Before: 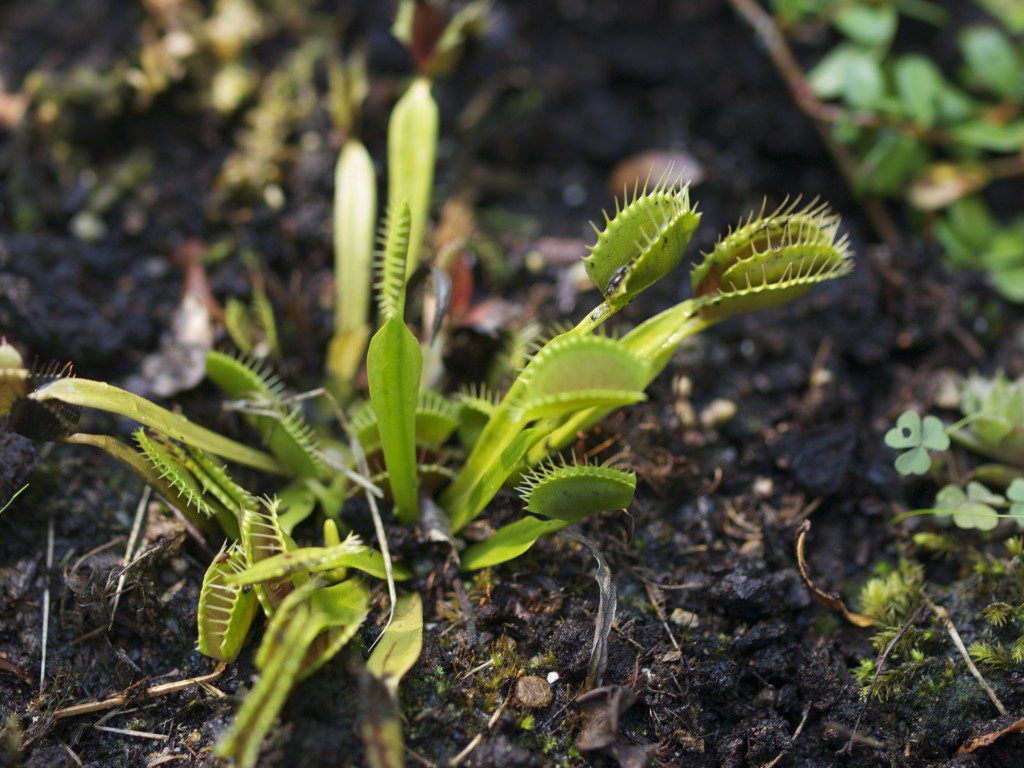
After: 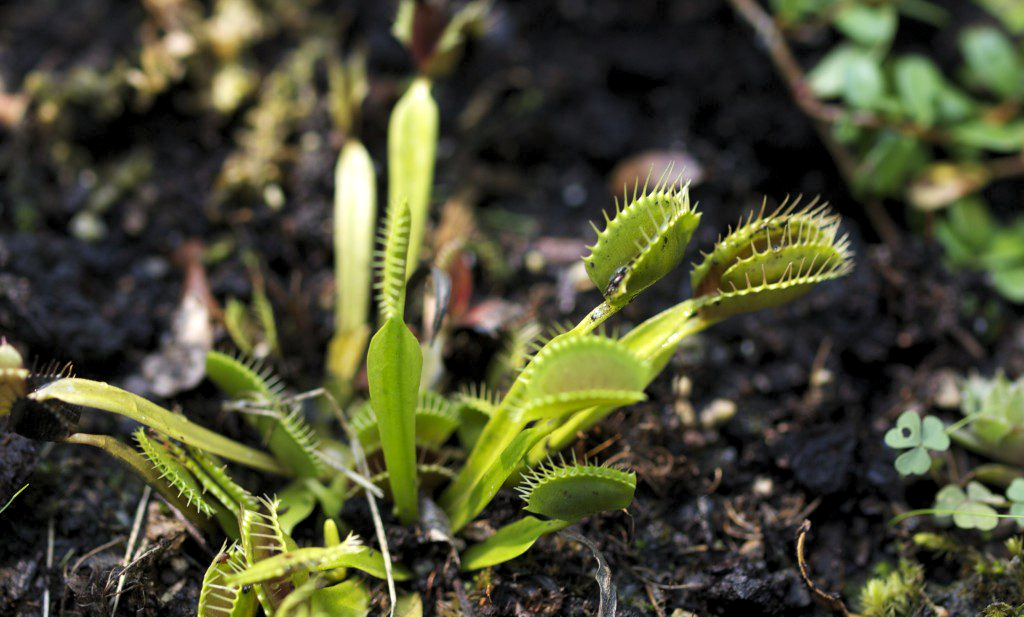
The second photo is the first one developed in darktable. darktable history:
crop: bottom 19.617%
levels: levels [0.062, 0.494, 0.925]
